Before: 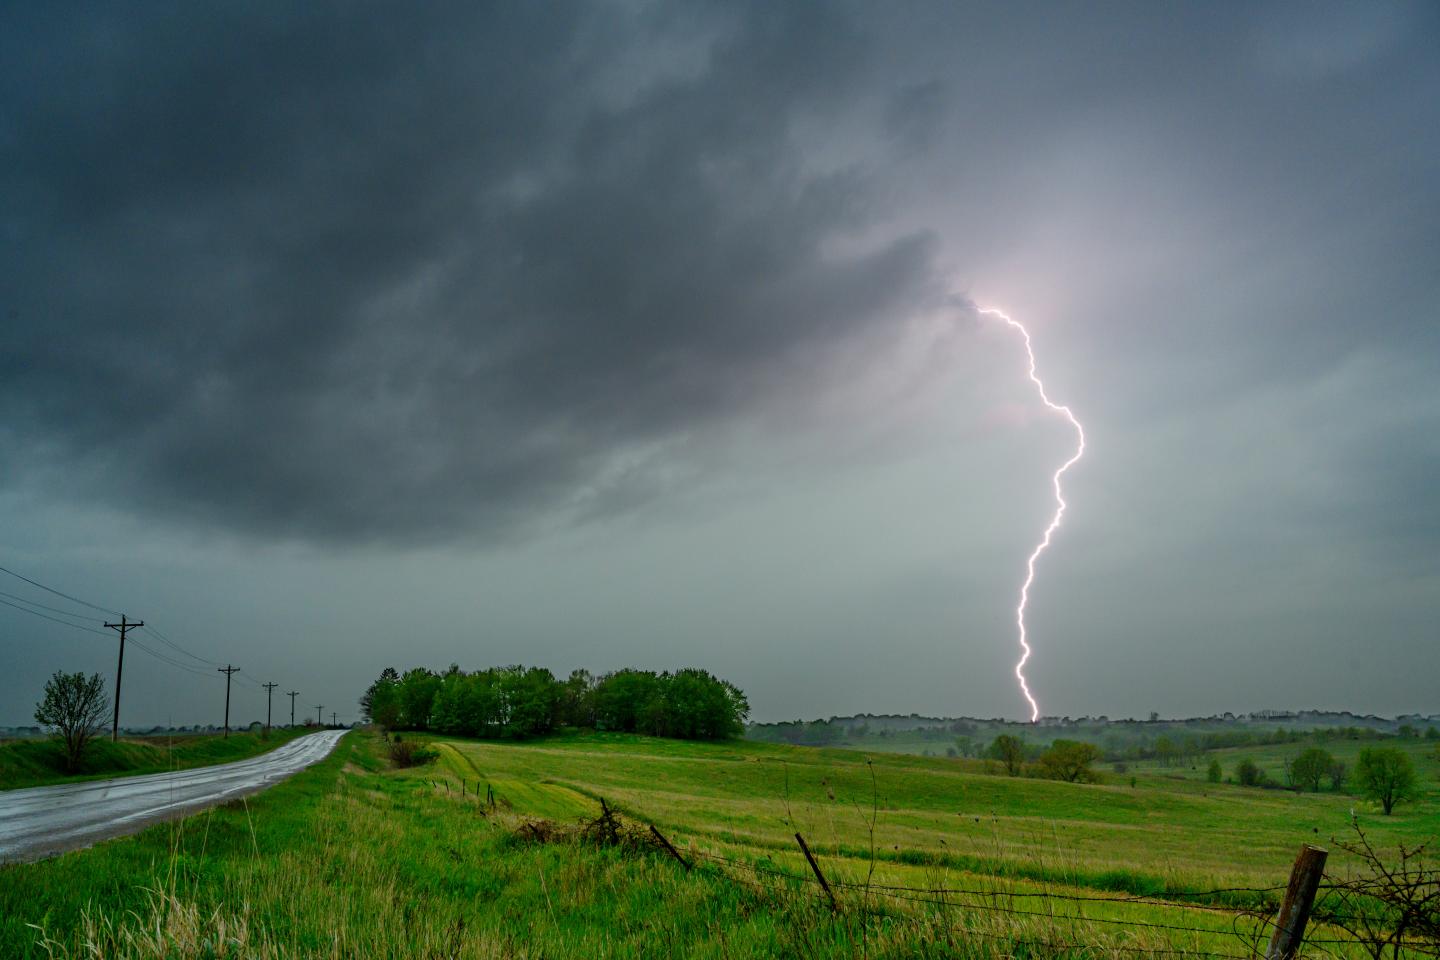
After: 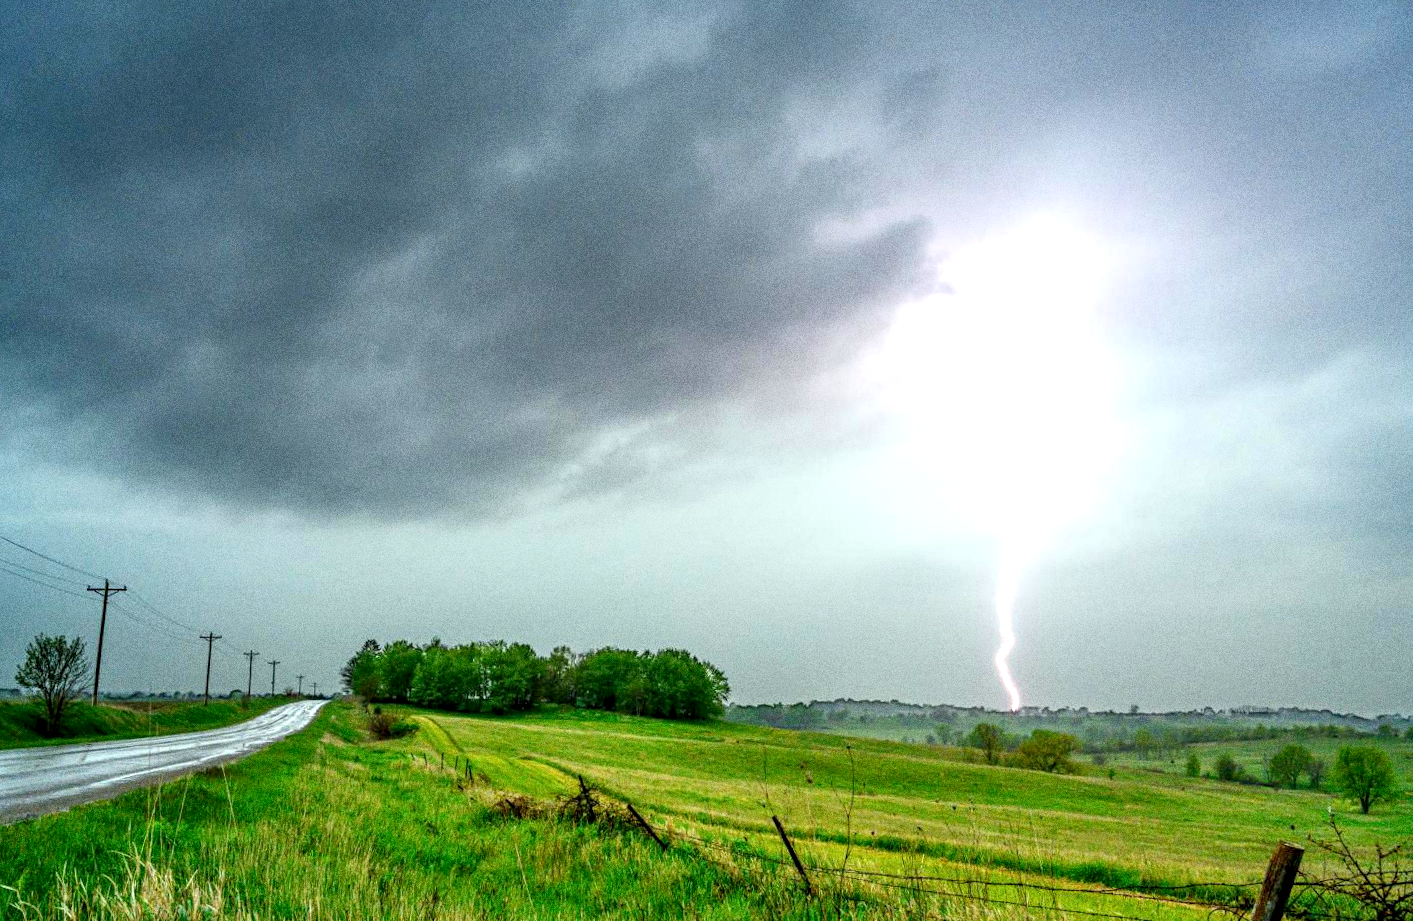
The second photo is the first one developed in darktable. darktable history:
exposure: black level correction 0.001, exposure 1.3 EV, compensate highlight preservation false
local contrast: on, module defaults
grain: coarseness 0.09 ISO, strength 40%
rotate and perspective: rotation 1.57°, crop left 0.018, crop right 0.982, crop top 0.039, crop bottom 0.961
